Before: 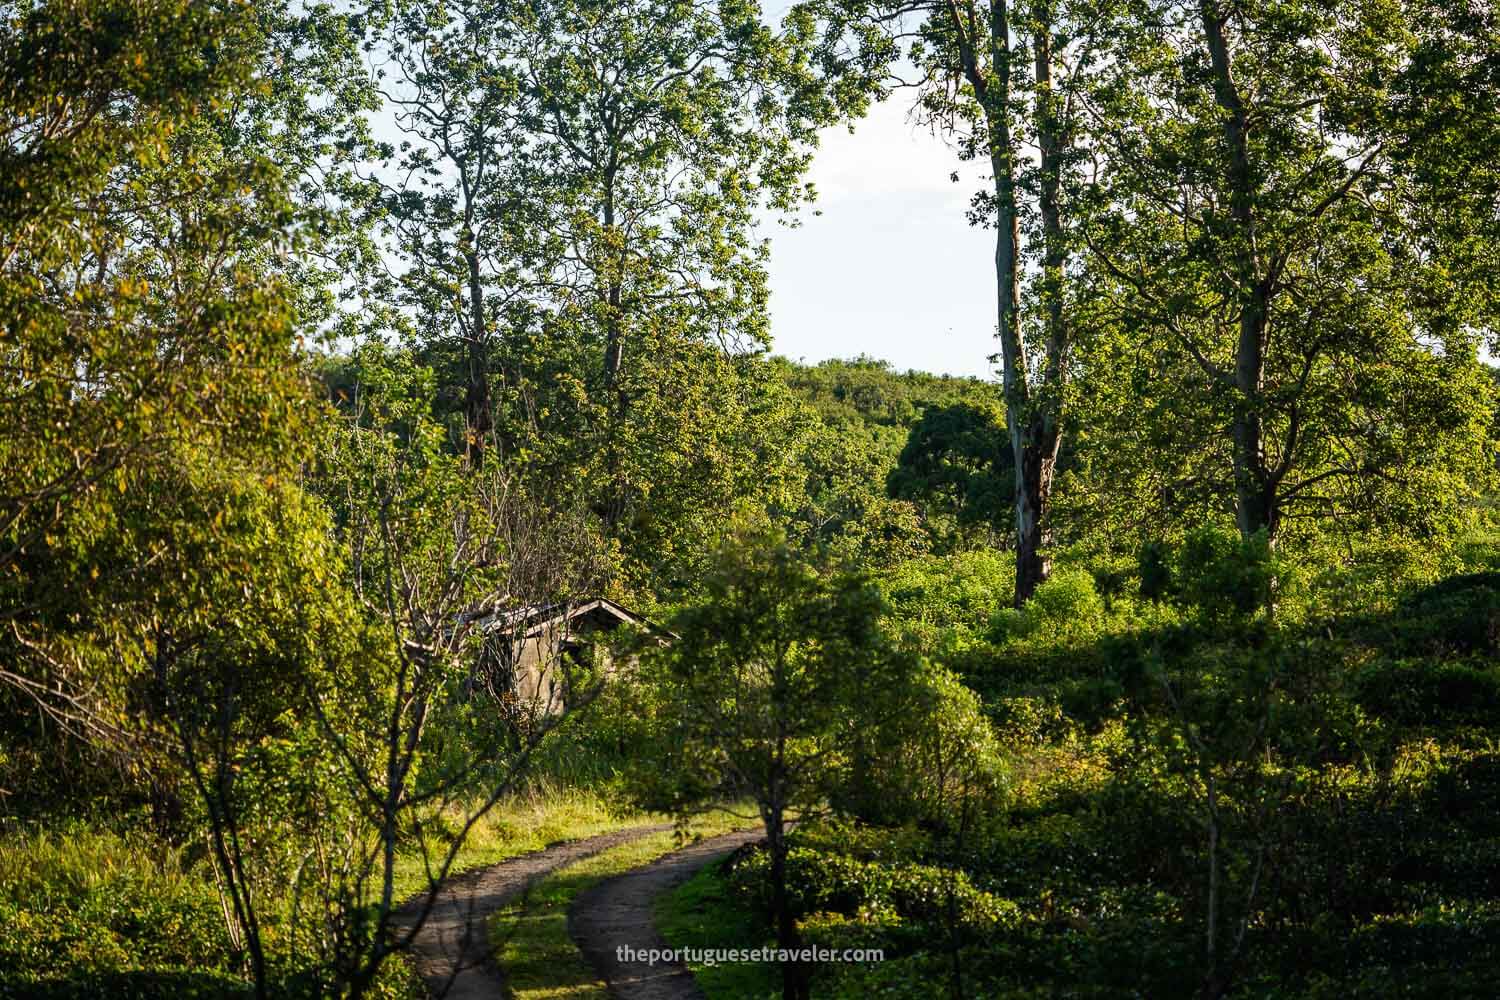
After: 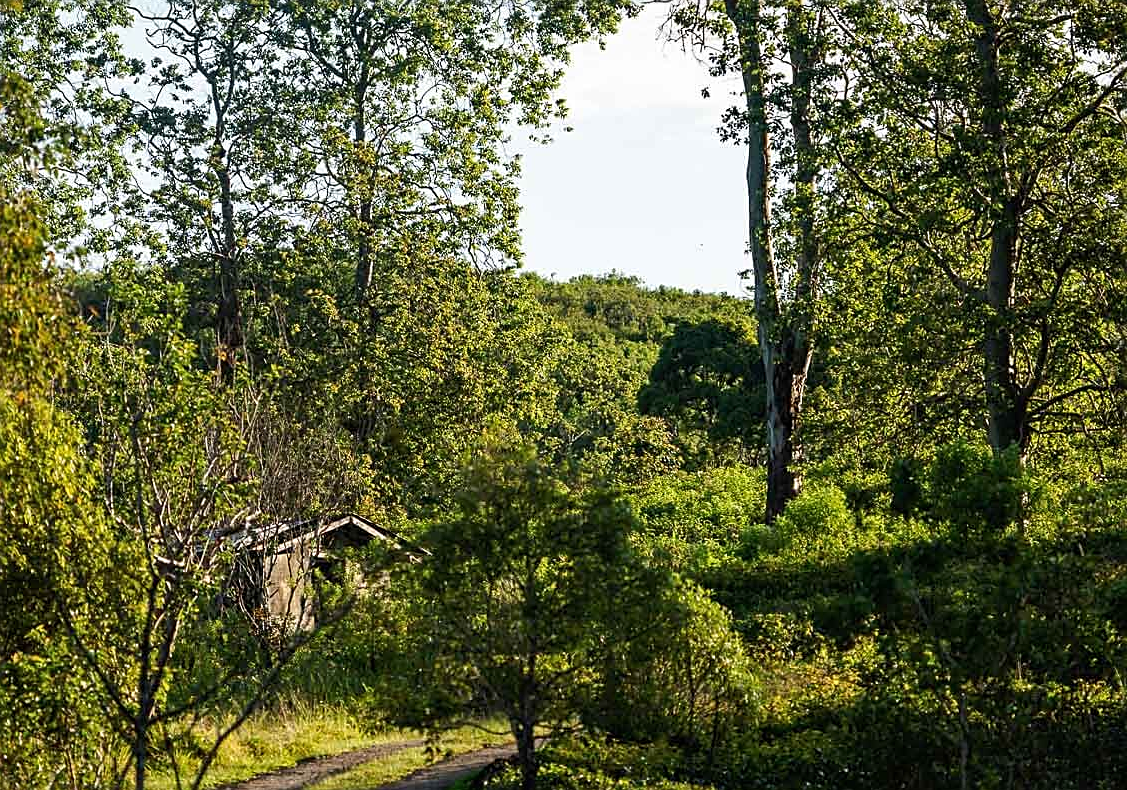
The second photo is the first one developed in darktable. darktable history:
crop: left 16.643%, top 8.491%, right 8.182%, bottom 12.49%
sharpen: on, module defaults
